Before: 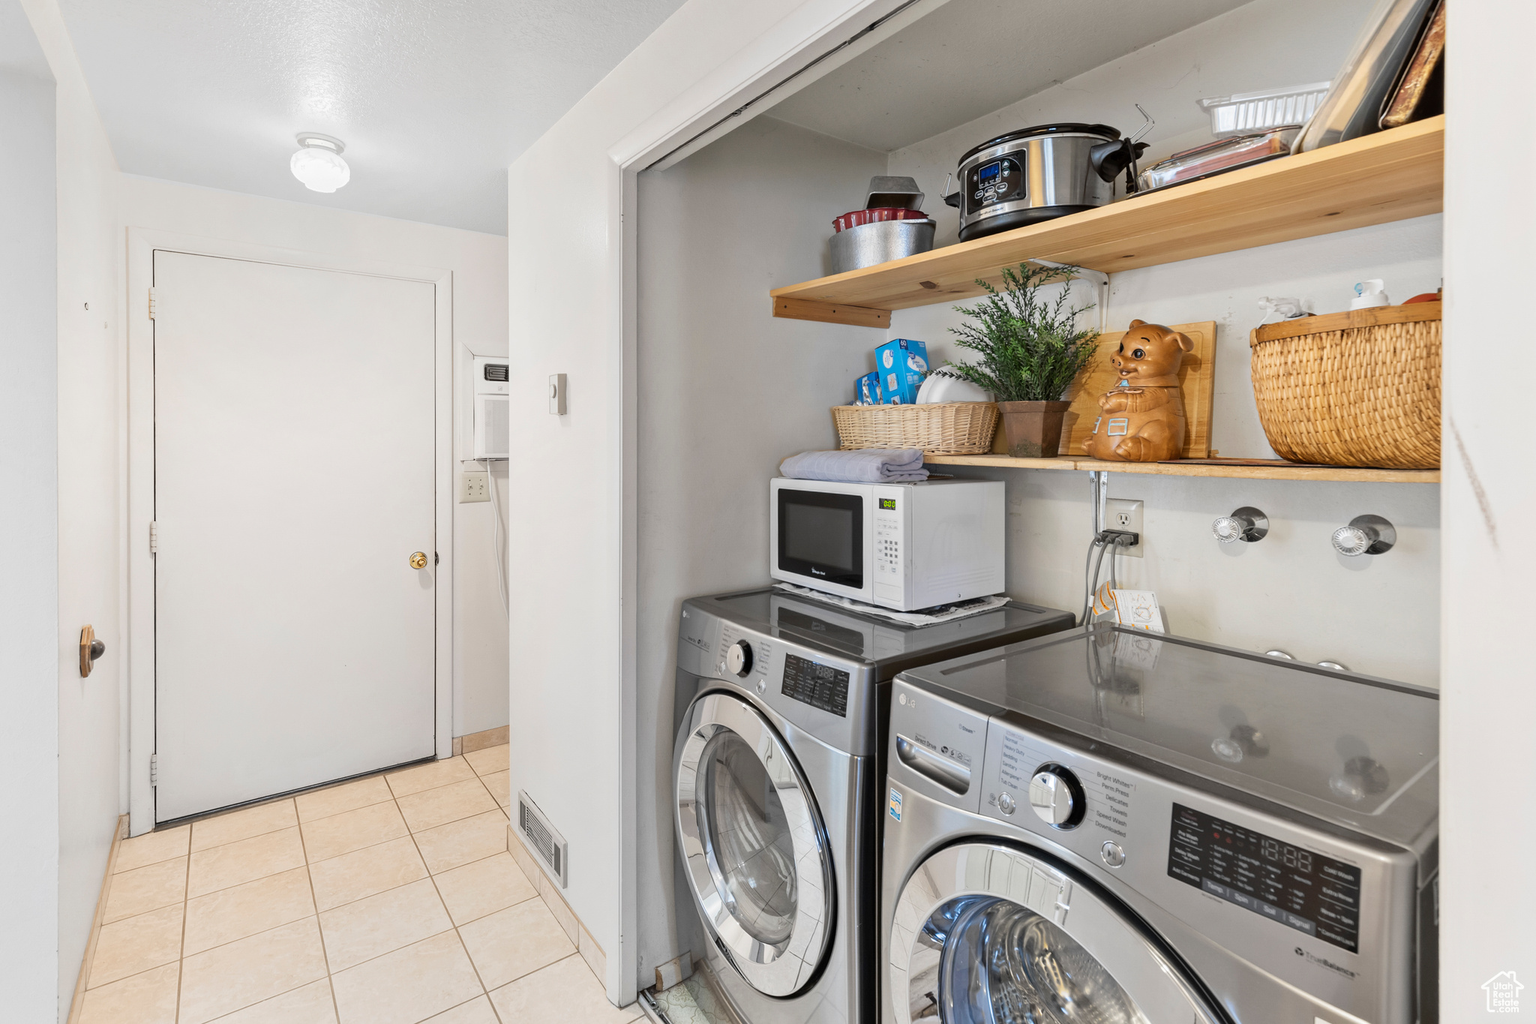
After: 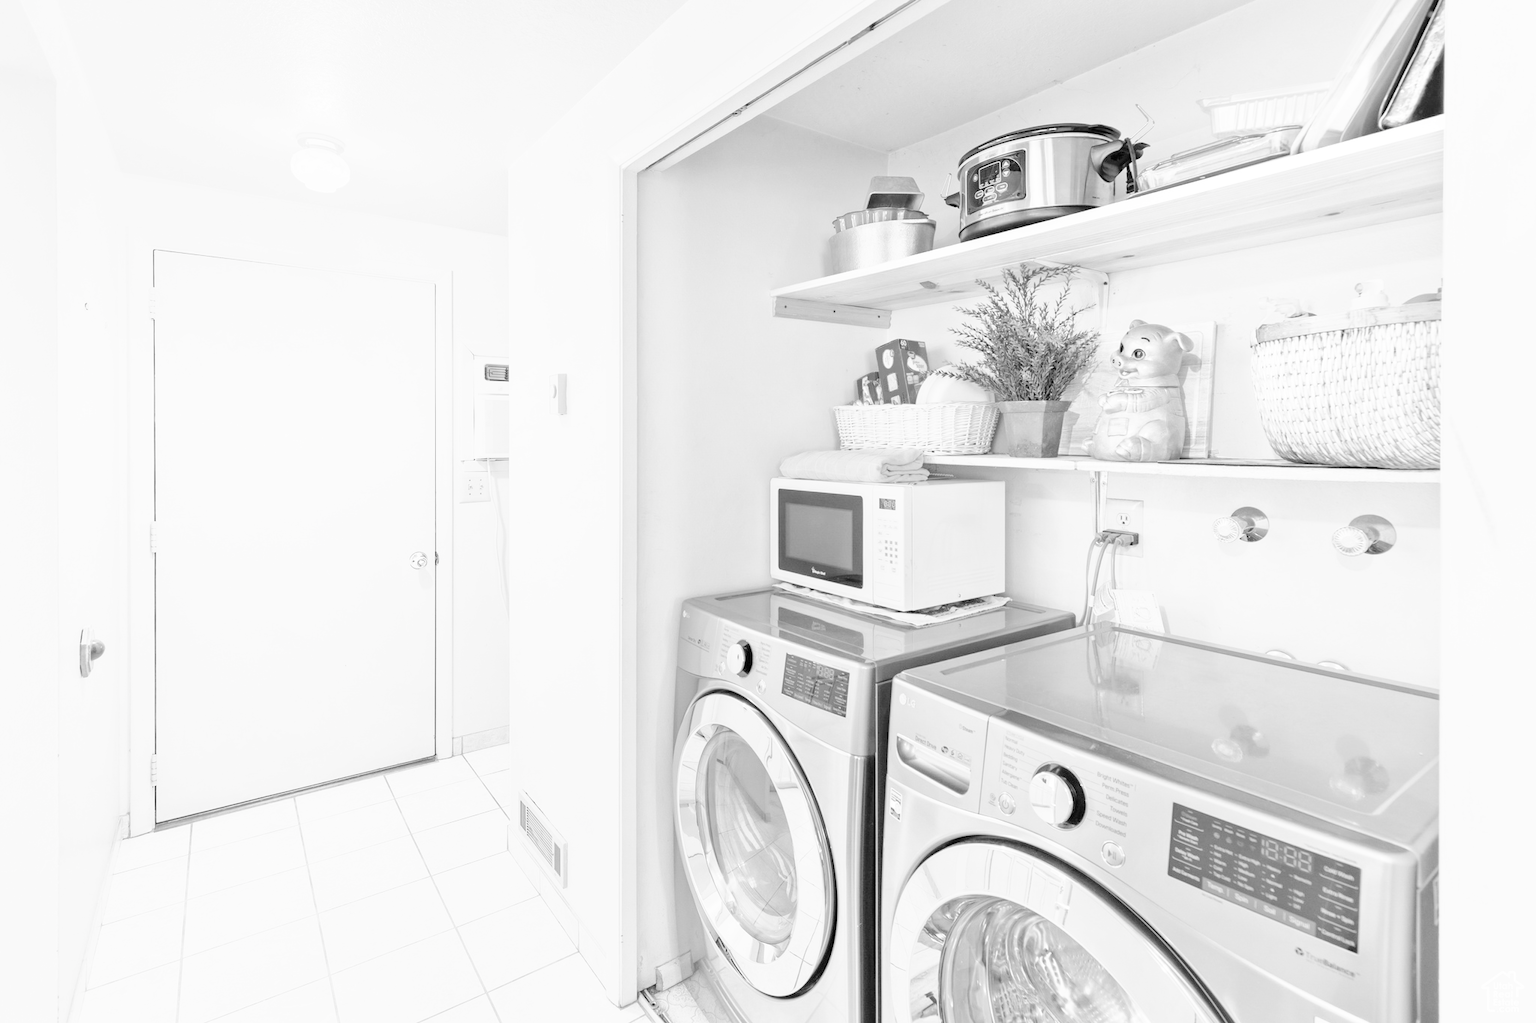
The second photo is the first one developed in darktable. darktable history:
tone curve: curves: ch0 [(0, 0) (0.003, 0.003) (0.011, 0.005) (0.025, 0.008) (0.044, 0.012) (0.069, 0.02) (0.1, 0.031) (0.136, 0.047) (0.177, 0.088) (0.224, 0.141) (0.277, 0.222) (0.335, 0.32) (0.399, 0.422) (0.468, 0.523) (0.543, 0.621) (0.623, 0.715) (0.709, 0.796) (0.801, 0.88) (0.898, 0.962) (1, 1)], preserve colors none
color look up table: target L [89.87, 85.1, 70.41, 50.03, 71.6, 53.07, 46.02, 51.85, 32.98, 33.49, 41.8, 1.013, 200.28, 101.02, 82.81, 73.56, 68.43, 65.25, 68.04, 65.65, 66.45, 43.19, 49.75, 45.17, 40.7, 89, 86.61, 84.72, 79.76, 68.04, 67.25, 68.04, 78.99, 73.95, 32.98, 58.35, 49.75, 35.34, 43.47, 29.78, 24.68, 17.8, 59.65, 78.22, 55.19, 49.17, 51.25, 39.34, 6.811], target a [-0.004, 0, 0, 0.001, 0, 0.001, 0.001, 0, 0.001, 0.001, 0.001, 0 ×10, 0.001 ×4, -0.005, 0 ×4, -0.002, 0, 0, 0, 0.001, 0, 0.001 ×6, 0, -0.002, 0, 0.001 ×4], target b [0.037, 0.003, 0.004, -0.003, 0.003, -0.002, -0.003, -0.002, -0.005, -0.005, -0.004, 0, 0, -0.001, 0.003, 0.003, 0.003, 0.004, 0.003, 0.003, 0.003, -0.003, -0.003, -0.003, -0.004, 0.037, 0.003 ×4, 0.004, 0.003, 0.003, 0.003, -0.005, -0.001, -0.003, -0.004, -0.003, -0.005, -0.004, -0.002, -0.001, 0.005, -0.002, -0.003, -0.002, -0.004, -0.001], num patches 49
